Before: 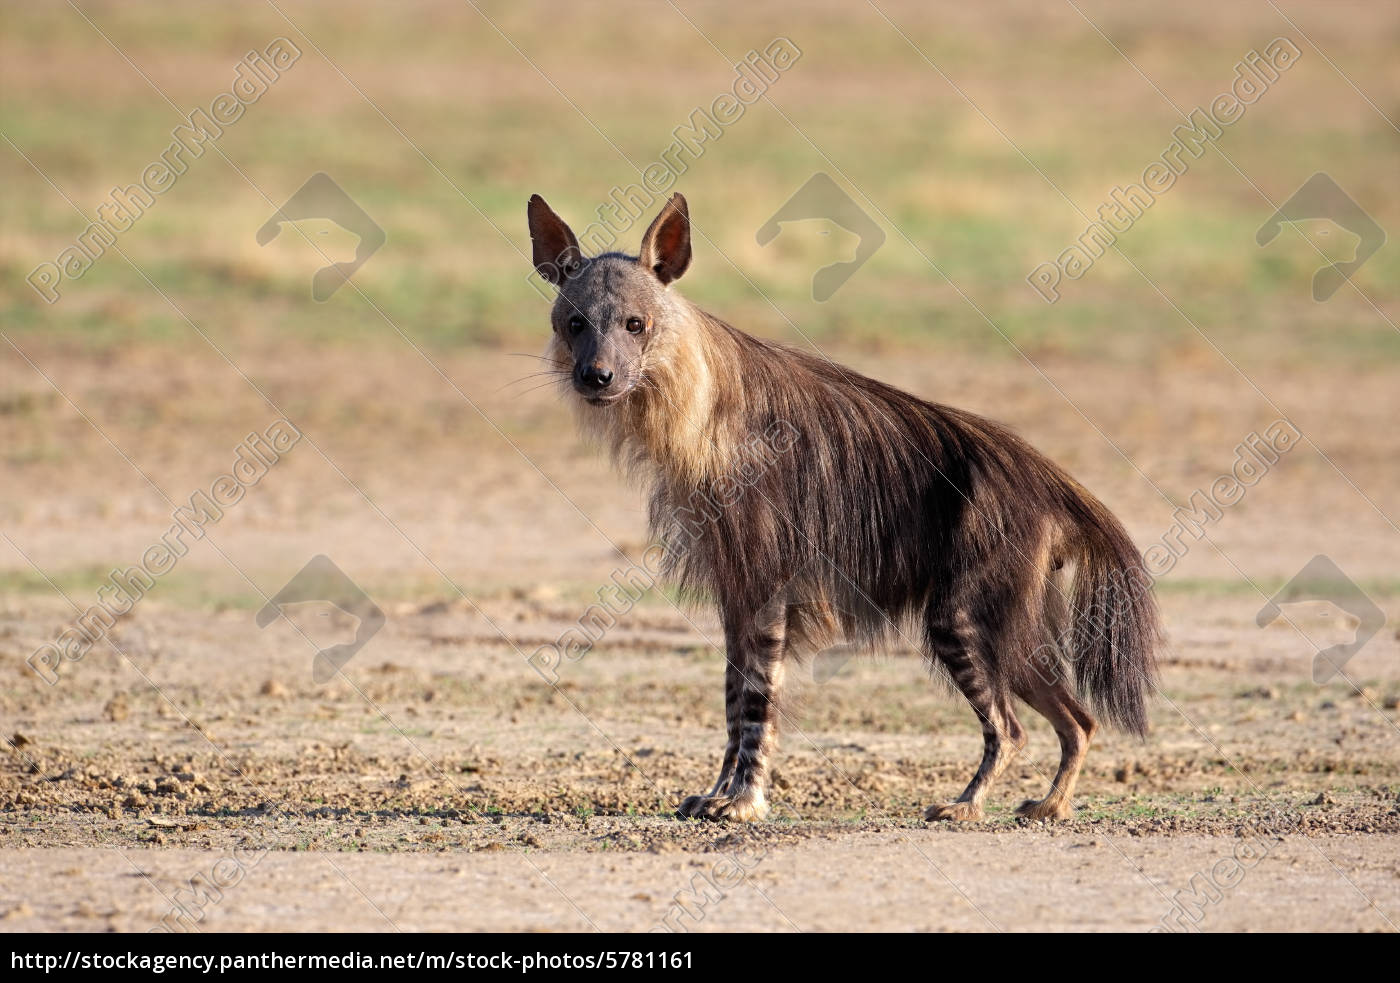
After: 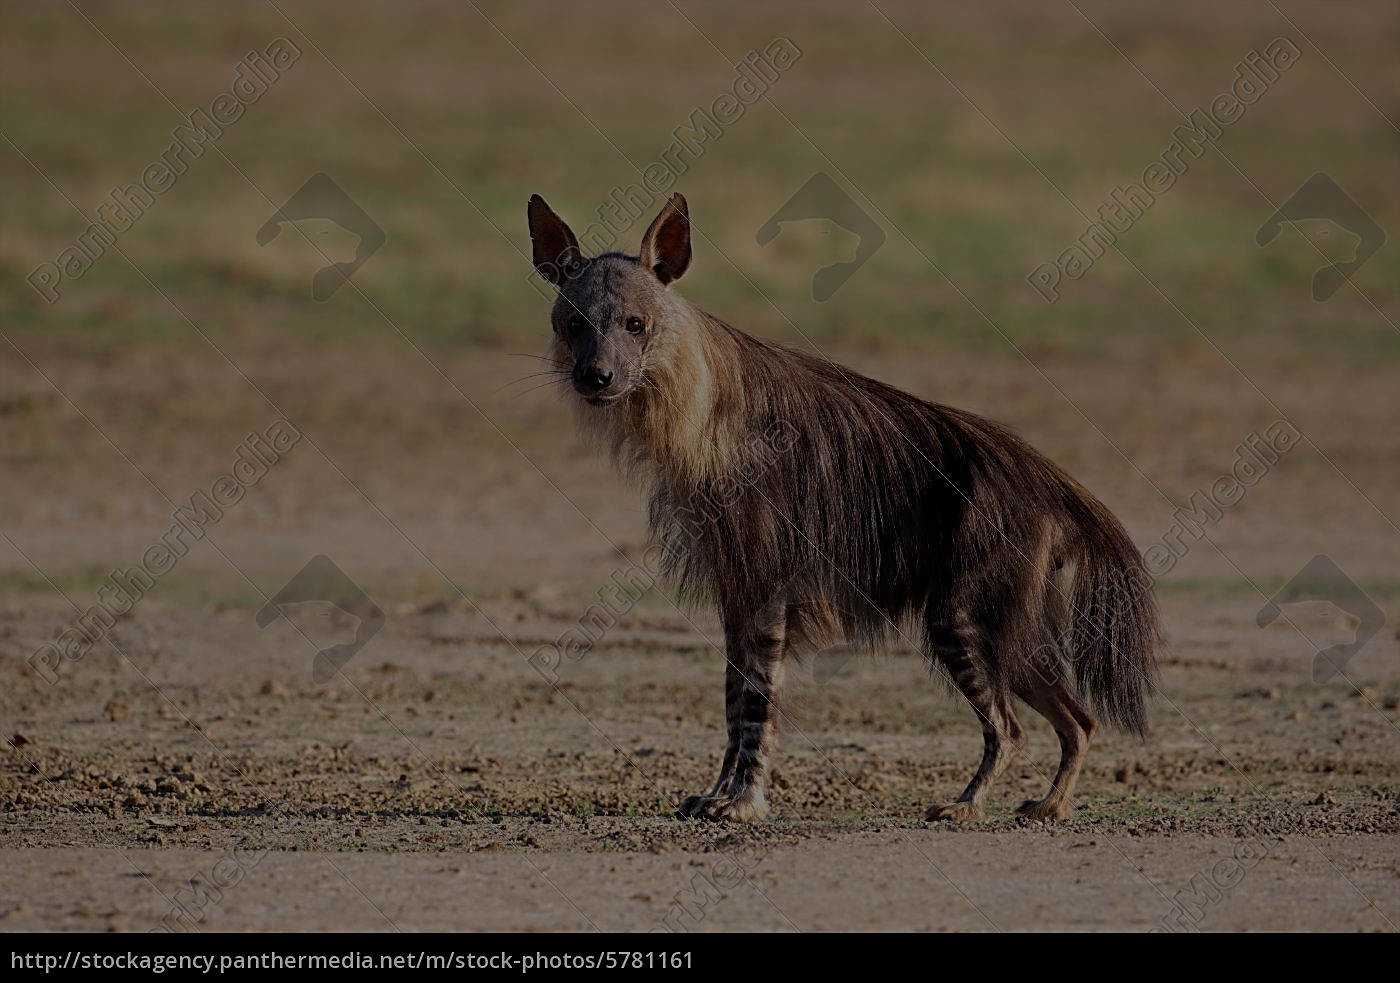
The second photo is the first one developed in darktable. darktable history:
sharpen: on, module defaults
exposure: exposure -2.098 EV, compensate exposure bias true, compensate highlight preservation false
